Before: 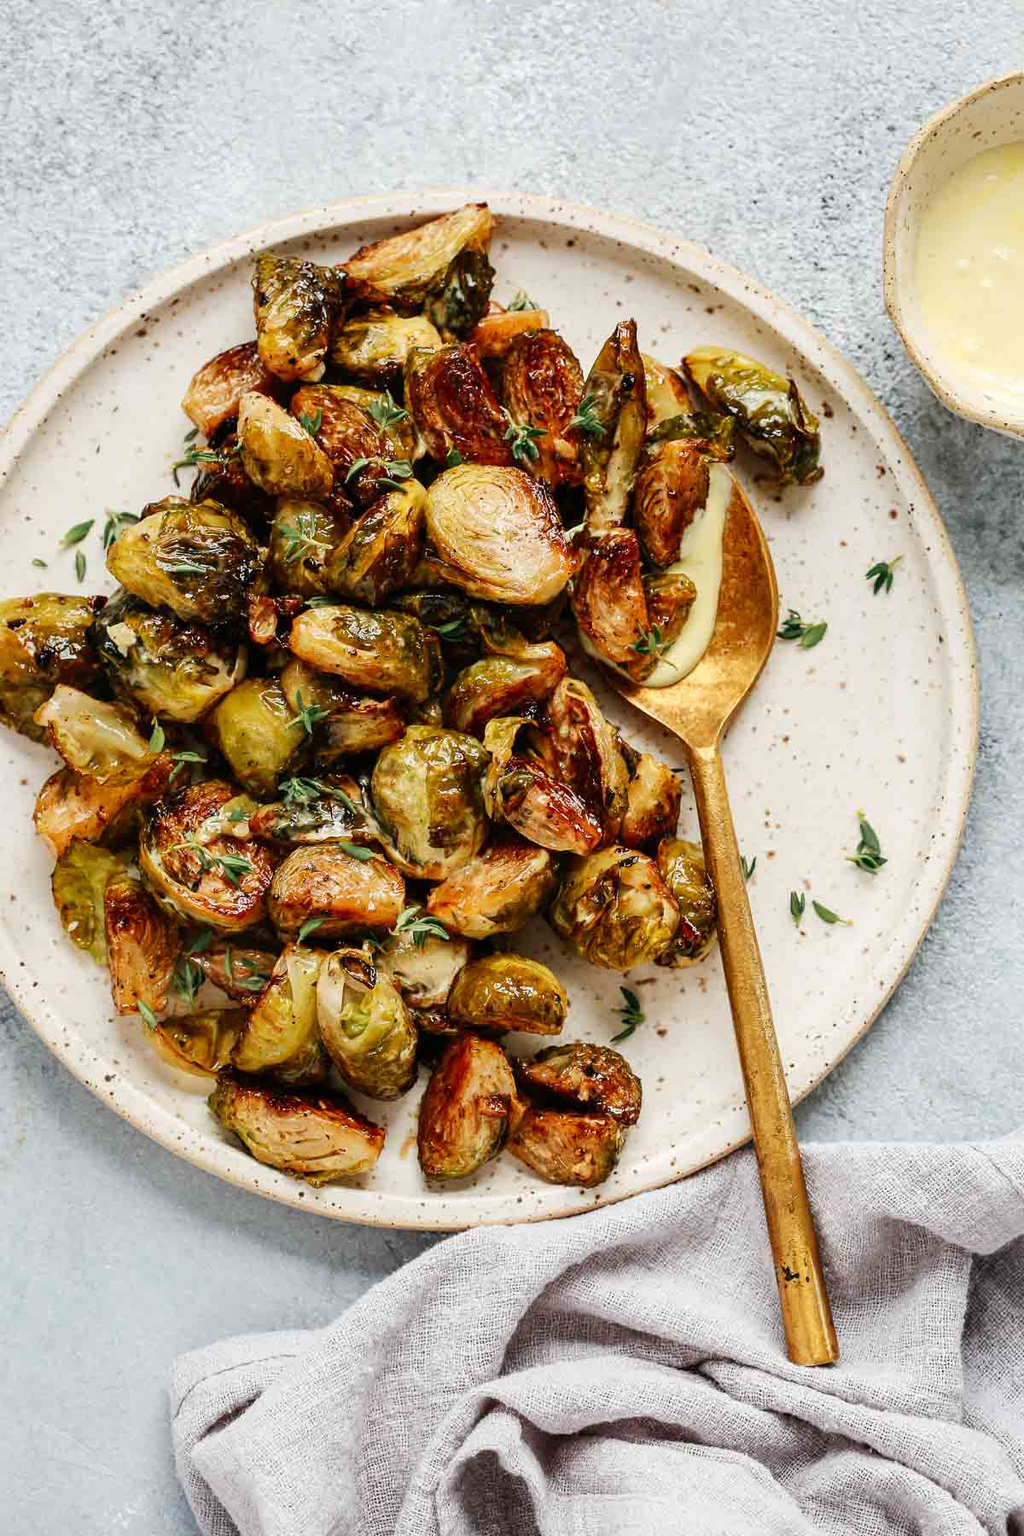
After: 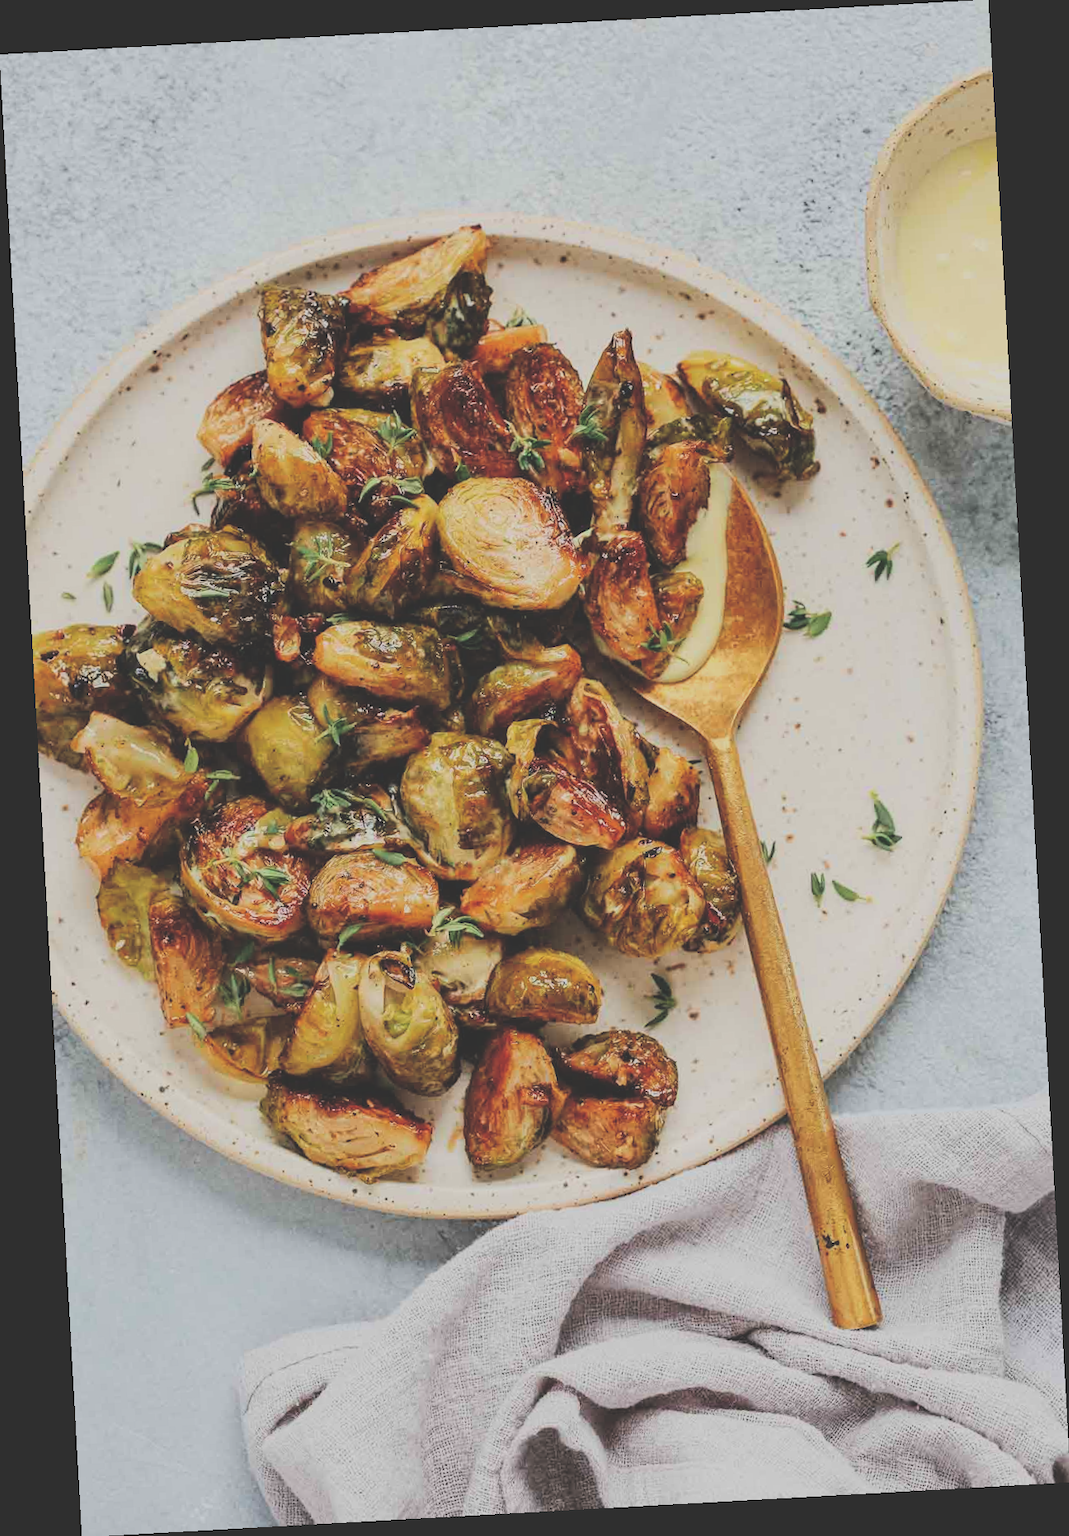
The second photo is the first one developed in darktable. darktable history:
rotate and perspective: rotation -3.18°, automatic cropping off
filmic rgb: black relative exposure -7.15 EV, white relative exposure 5.36 EV, hardness 3.02, color science v6 (2022)
exposure: black level correction -0.041, exposure 0.064 EV, compensate highlight preservation false
